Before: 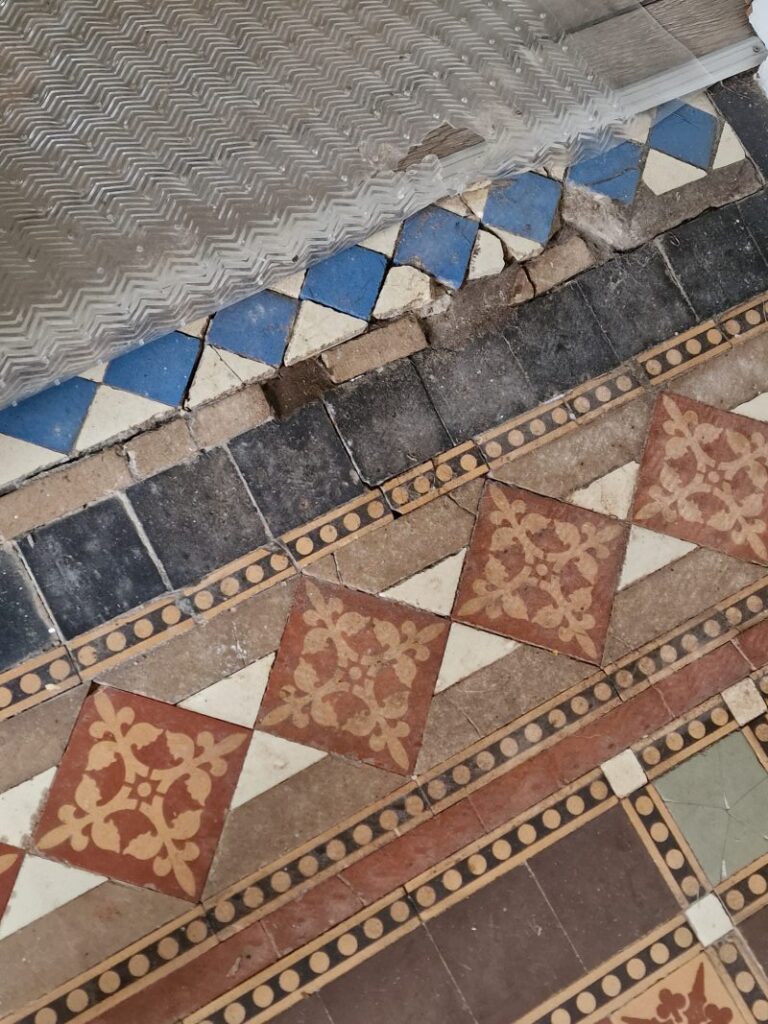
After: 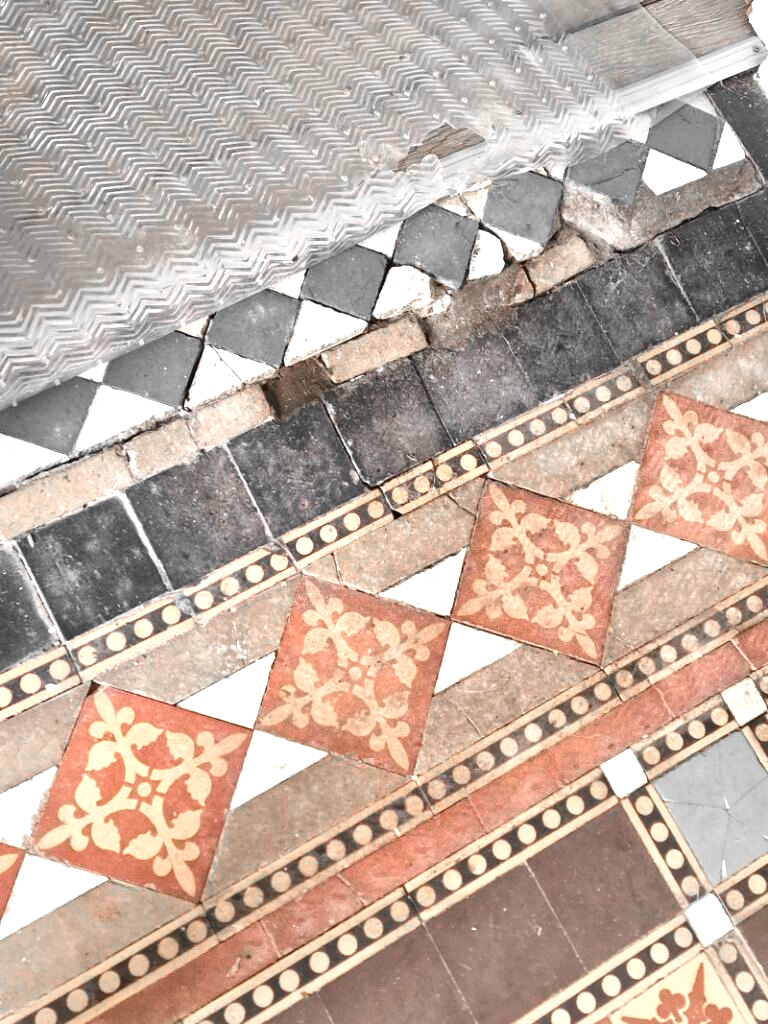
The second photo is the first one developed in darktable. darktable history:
exposure: black level correction 0, exposure 1.1 EV, compensate highlight preservation false
color zones: curves: ch0 [(0, 0.65) (0.096, 0.644) (0.221, 0.539) (0.429, 0.5) (0.571, 0.5) (0.714, 0.5) (0.857, 0.5) (1, 0.65)]; ch1 [(0, 0.5) (0.143, 0.5) (0.257, -0.002) (0.429, 0.04) (0.571, -0.001) (0.714, -0.015) (0.857, 0.024) (1, 0.5)]
